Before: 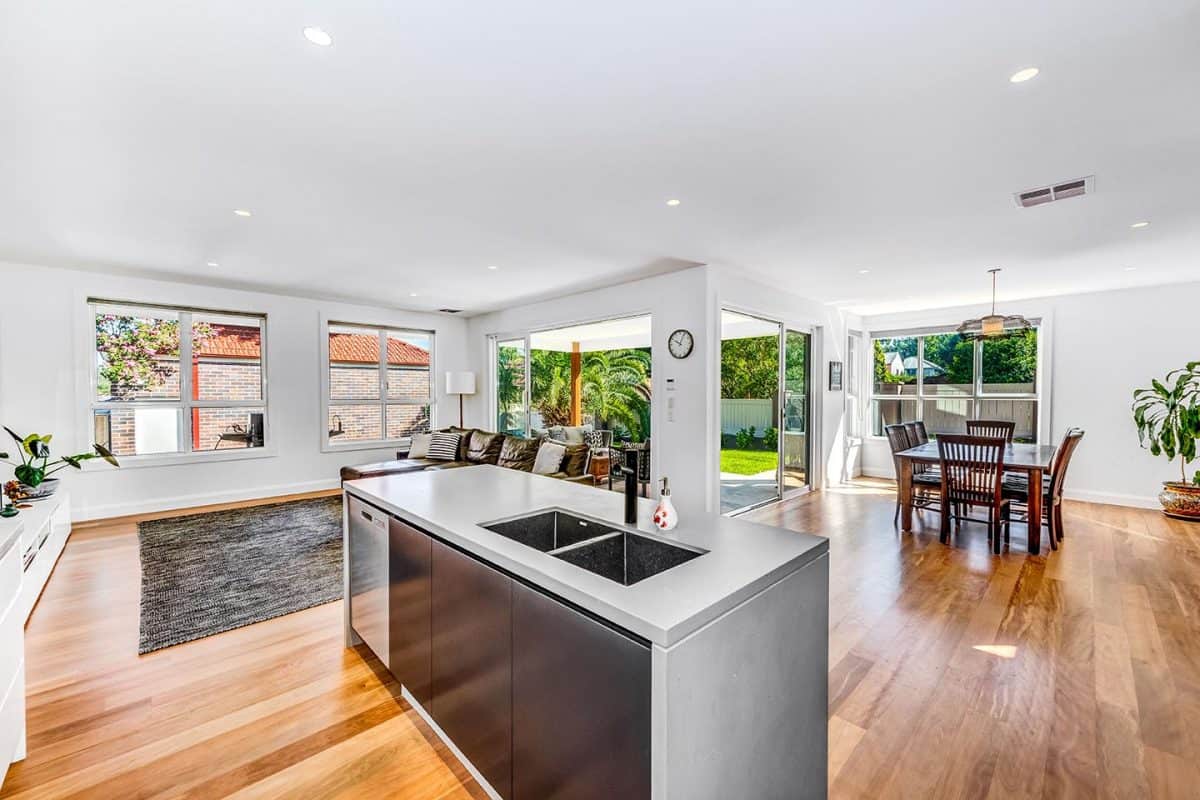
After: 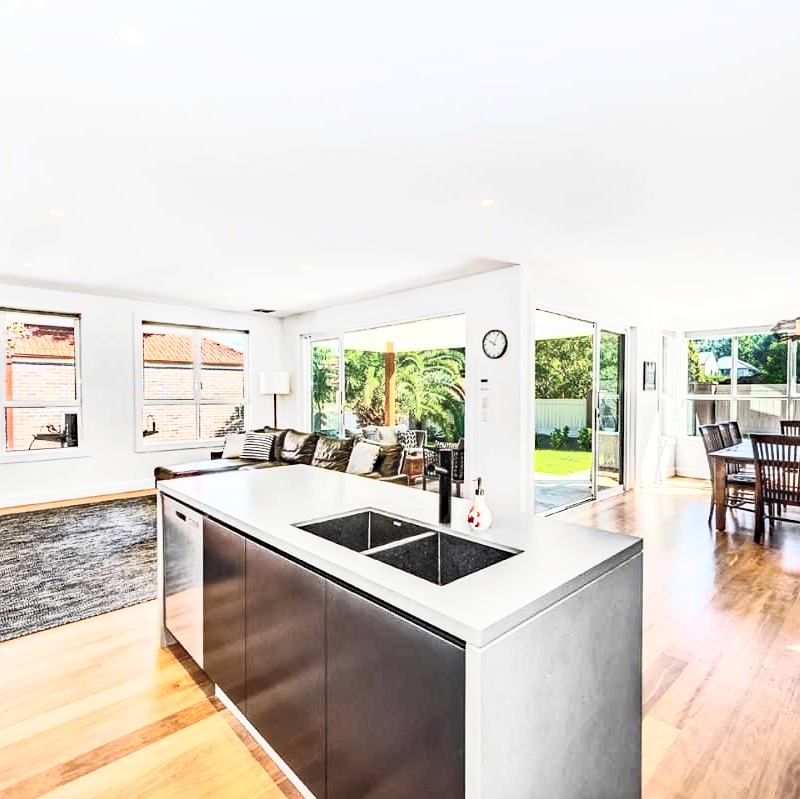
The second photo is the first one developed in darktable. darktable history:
contrast brightness saturation: contrast 0.43, brightness 0.56, saturation -0.19
haze removal: strength 0.29, distance 0.25, compatibility mode true, adaptive false
crop and rotate: left 15.546%, right 17.787%
